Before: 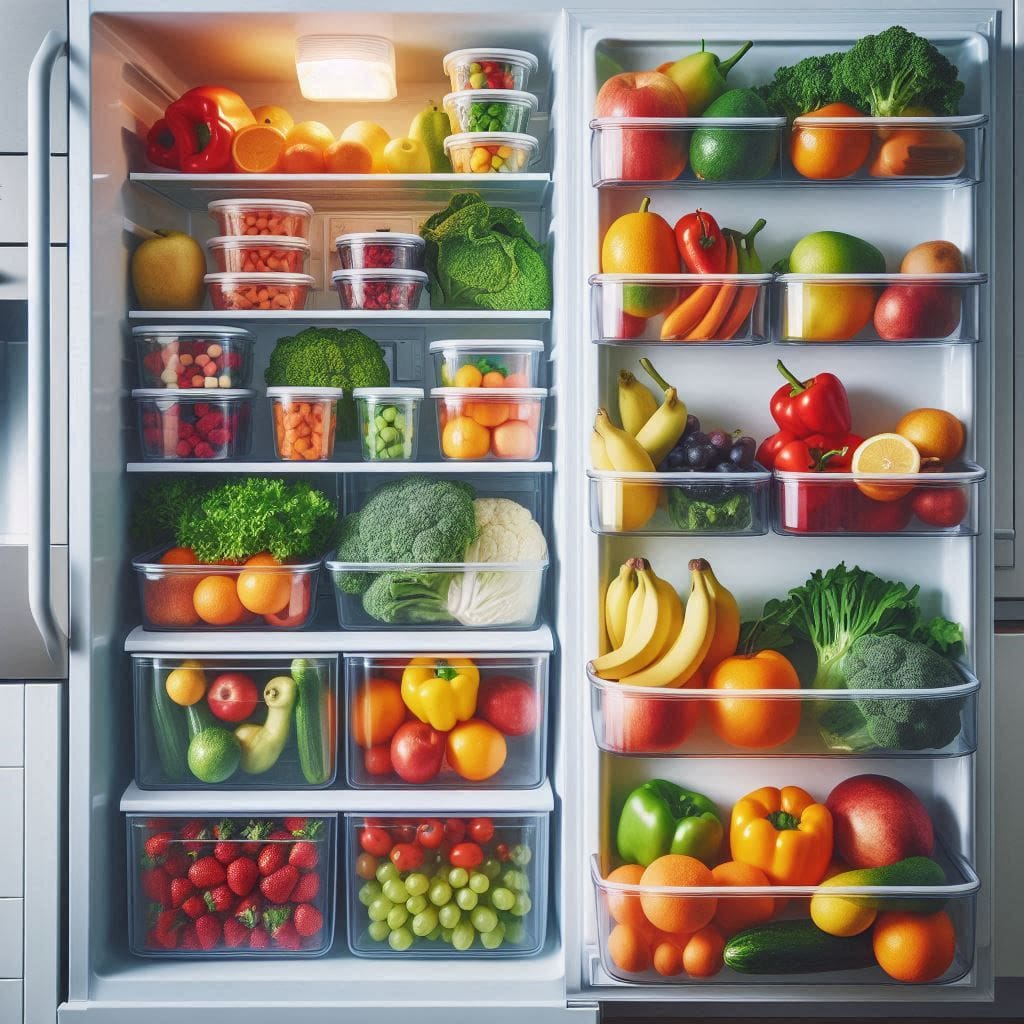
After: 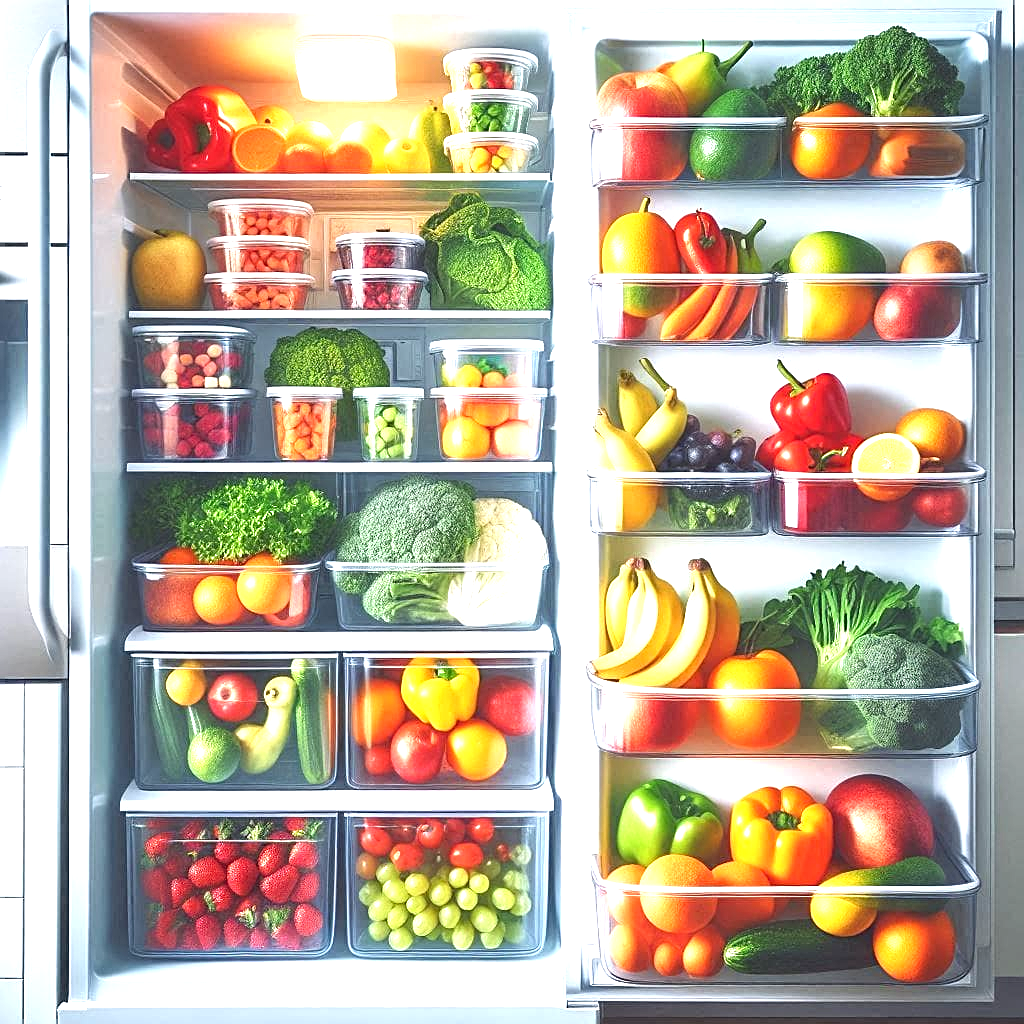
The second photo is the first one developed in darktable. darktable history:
sharpen: on, module defaults
exposure: black level correction 0, exposure 1.199 EV, compensate highlight preservation false
